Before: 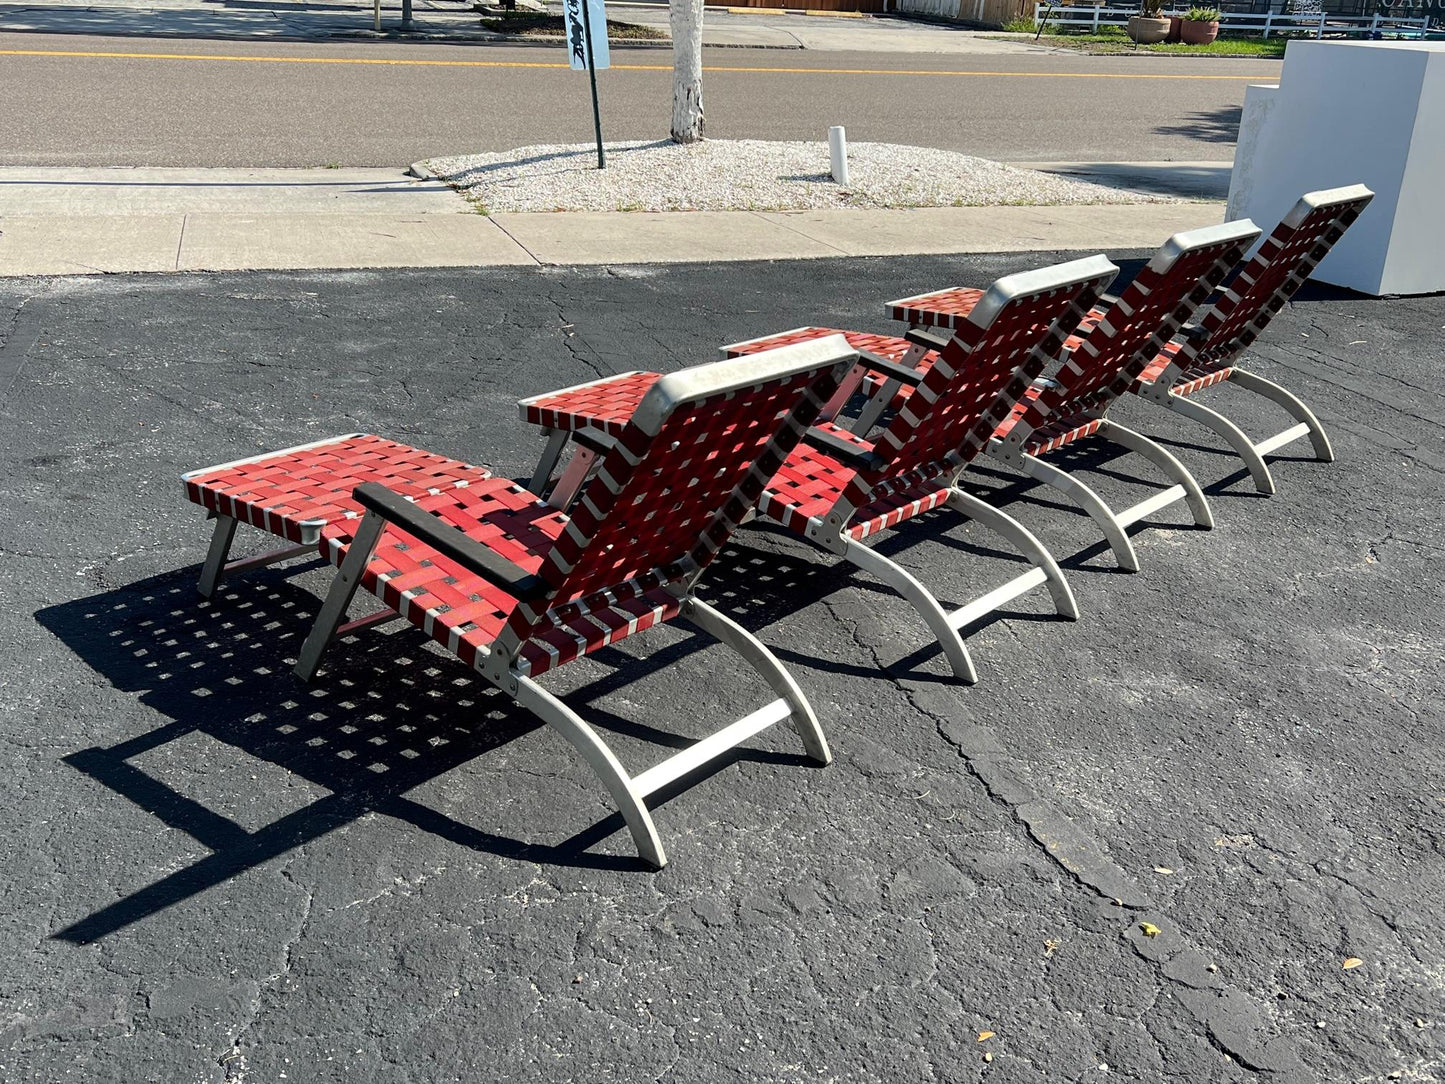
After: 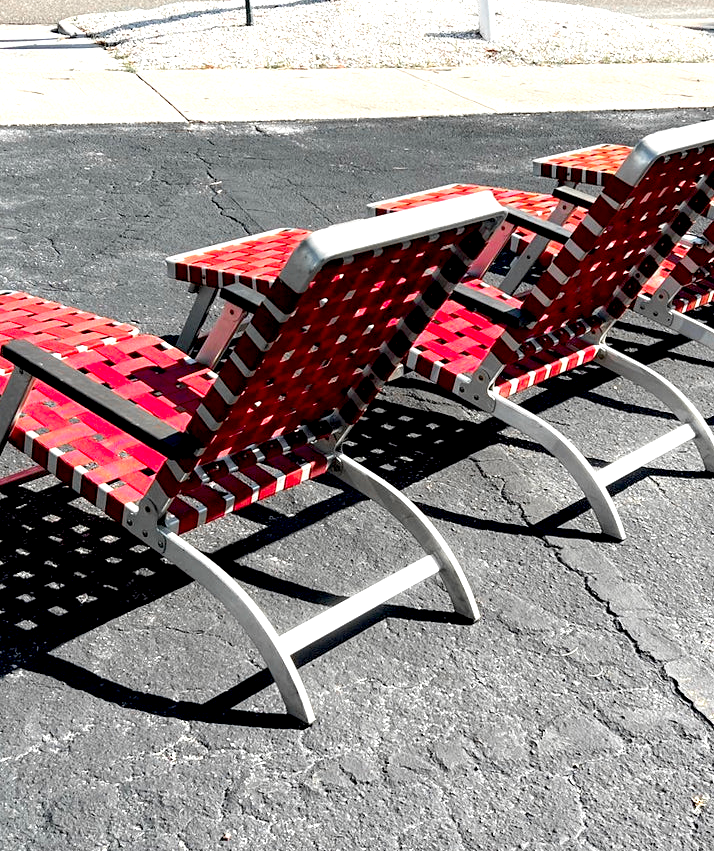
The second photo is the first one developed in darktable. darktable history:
crop and rotate: angle 0.02°, left 24.353%, top 13.219%, right 26.156%, bottom 8.224%
exposure: black level correction 0.008, exposure 0.979 EV, compensate highlight preservation false
color zones: curves: ch1 [(0, 0.679) (0.143, 0.647) (0.286, 0.261) (0.378, -0.011) (0.571, 0.396) (0.714, 0.399) (0.857, 0.406) (1, 0.679)]
